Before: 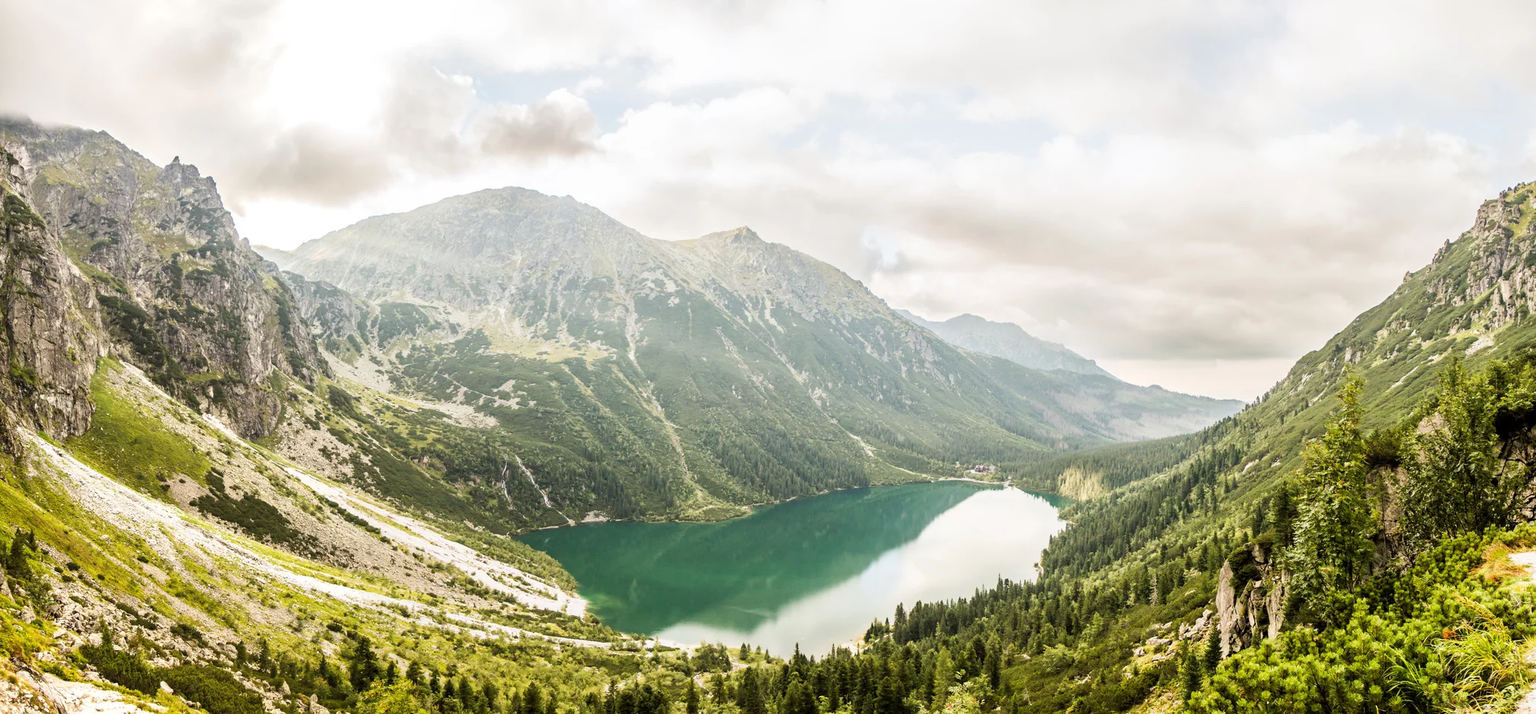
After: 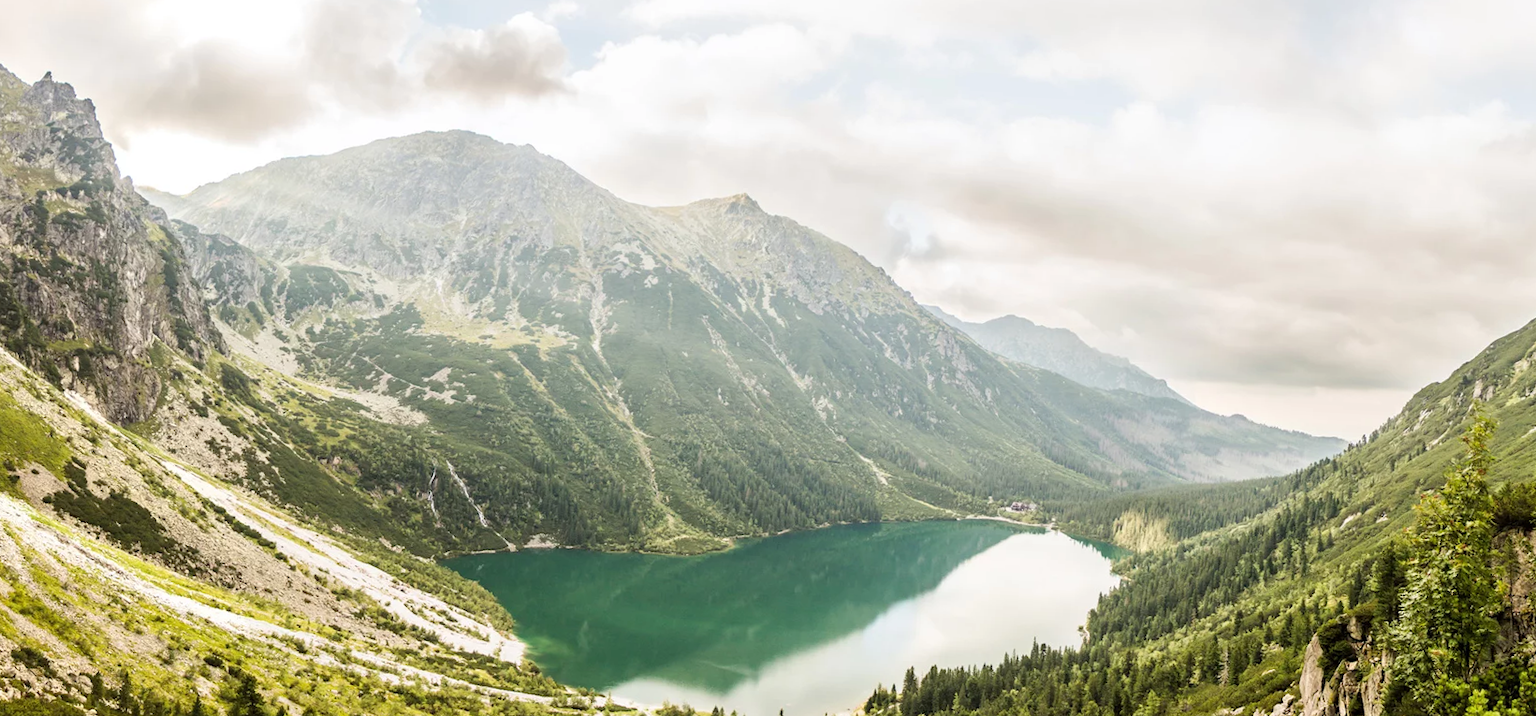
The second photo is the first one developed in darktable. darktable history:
crop and rotate: angle -2.92°, left 5.285%, top 5.211%, right 4.749%, bottom 4.381%
